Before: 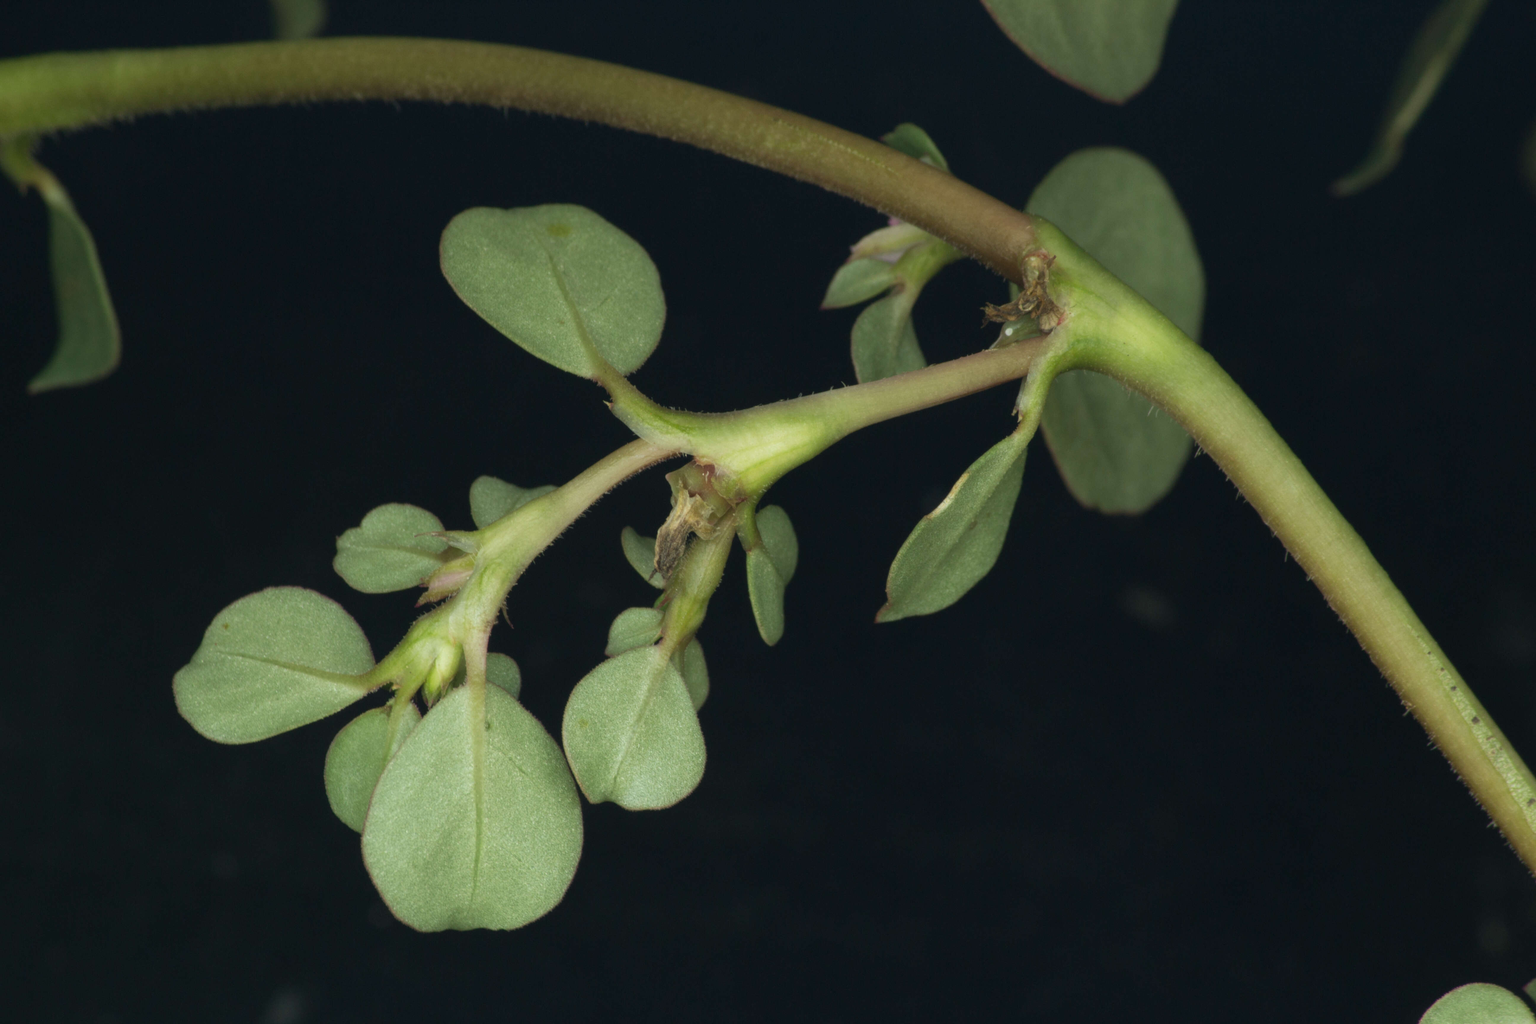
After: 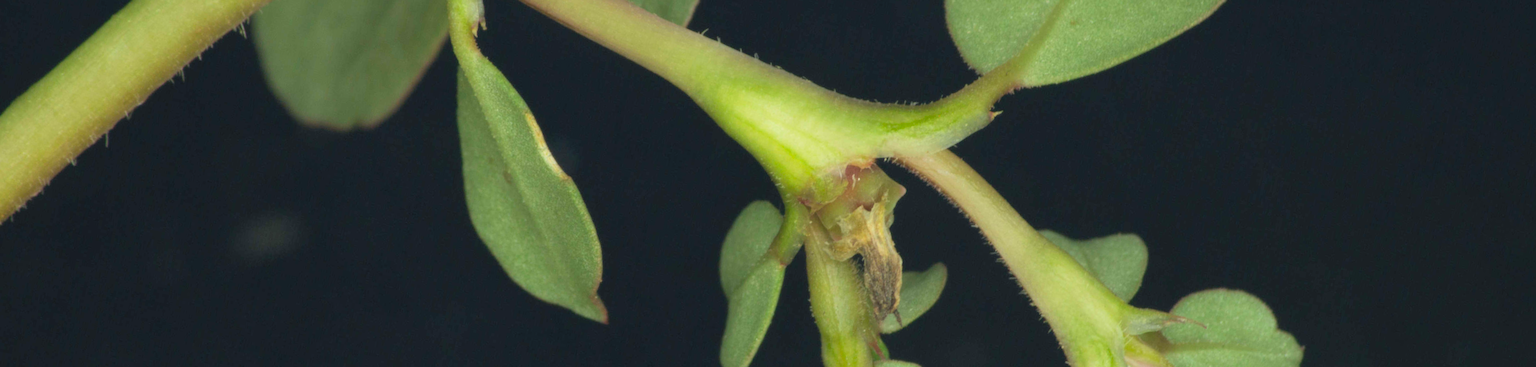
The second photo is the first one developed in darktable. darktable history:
contrast brightness saturation: contrast 0.07, brightness 0.18, saturation 0.4
crop and rotate: angle 16.12°, top 30.835%, bottom 35.653%
rotate and perspective: rotation 5.12°, automatic cropping off
